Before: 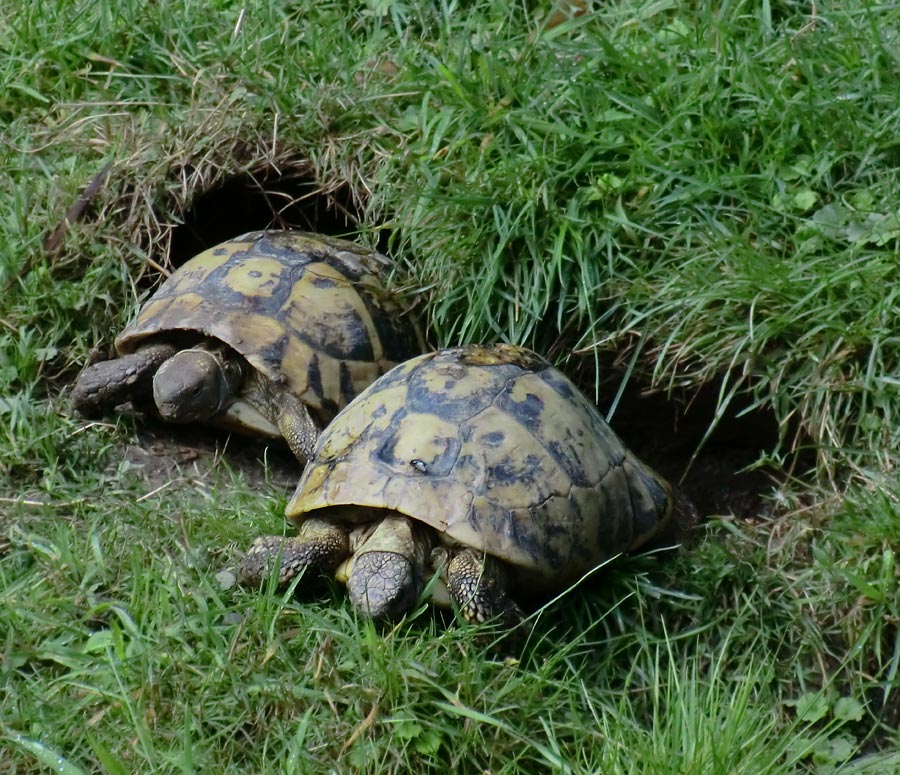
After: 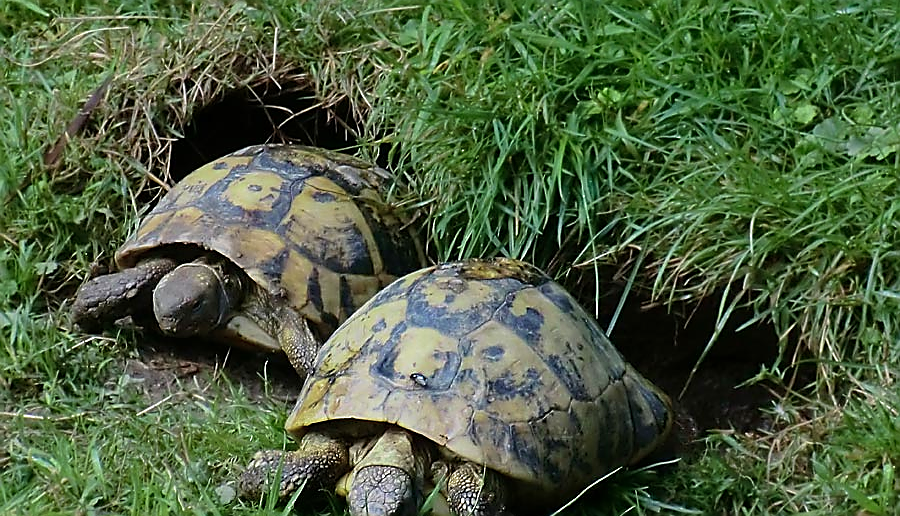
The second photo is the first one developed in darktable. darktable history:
crop: top 11.16%, bottom 22.207%
velvia: on, module defaults
sharpen: radius 1.423, amount 1.25, threshold 0.671
